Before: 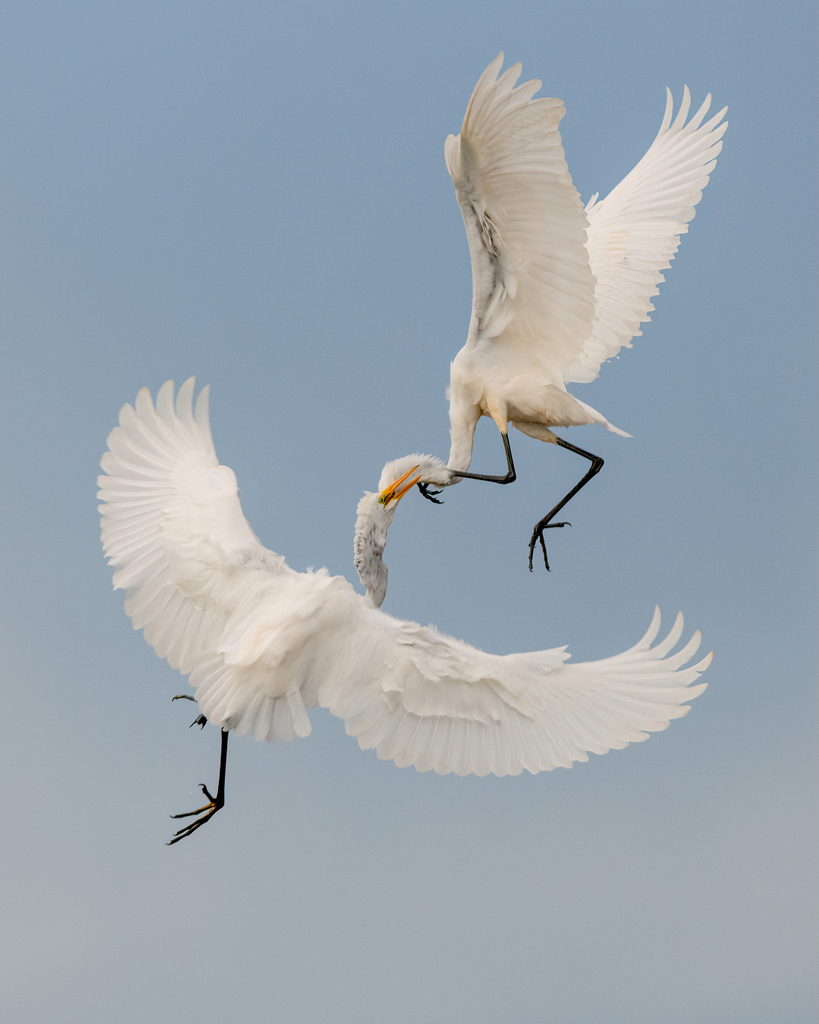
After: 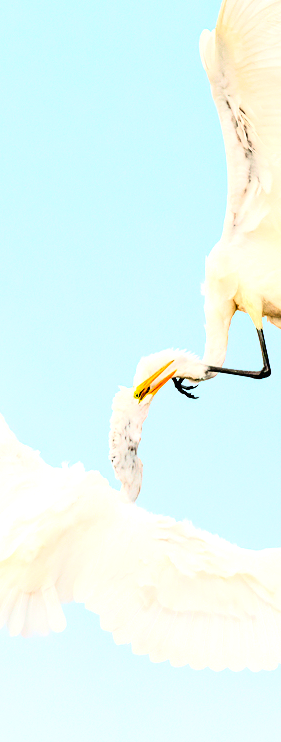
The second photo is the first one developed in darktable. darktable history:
contrast brightness saturation: contrast 0.161, saturation 0.333
crop and rotate: left 29.97%, top 10.3%, right 35.677%, bottom 17.197%
tone curve: curves: ch0 [(0.016, 0.011) (0.094, 0.016) (0.469, 0.508) (0.721, 0.862) (1, 1)], color space Lab, linked channels, preserve colors none
exposure: black level correction 0, exposure 1.199 EV, compensate highlight preservation false
